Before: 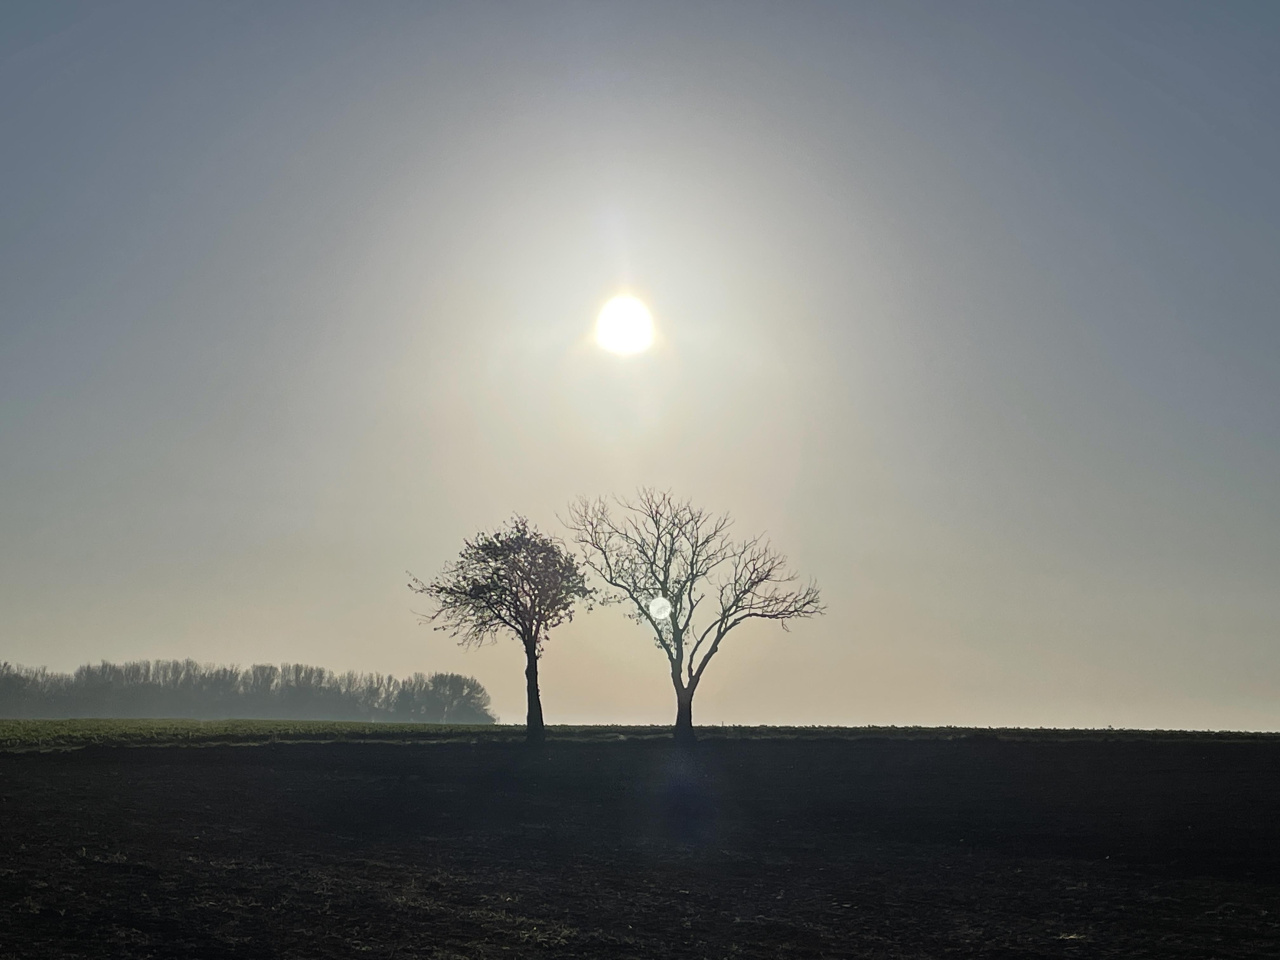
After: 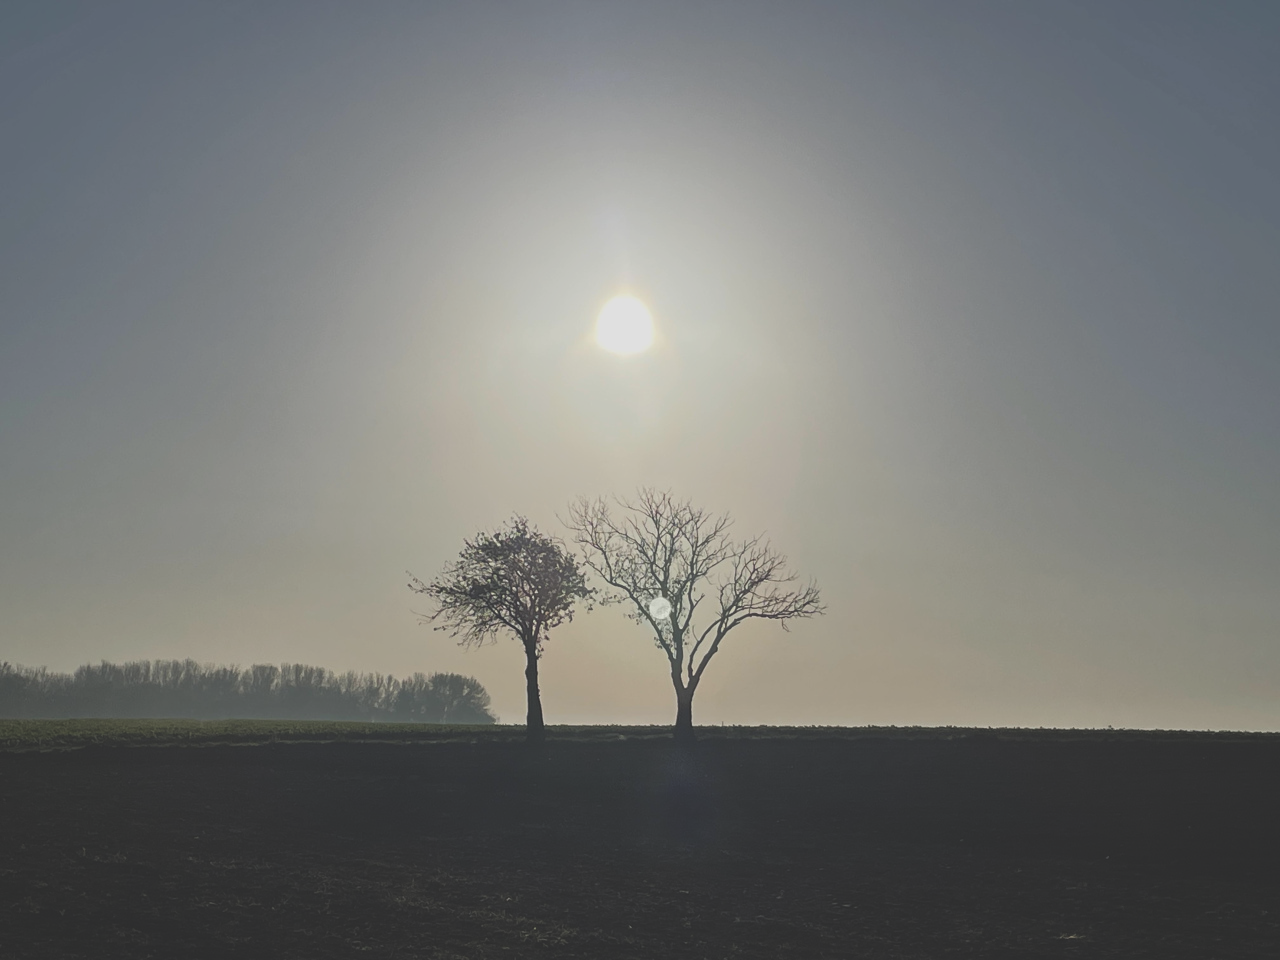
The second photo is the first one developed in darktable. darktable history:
bloom: size 38%, threshold 95%, strength 30%
exposure: black level correction -0.036, exposure -0.497 EV, compensate highlight preservation false
